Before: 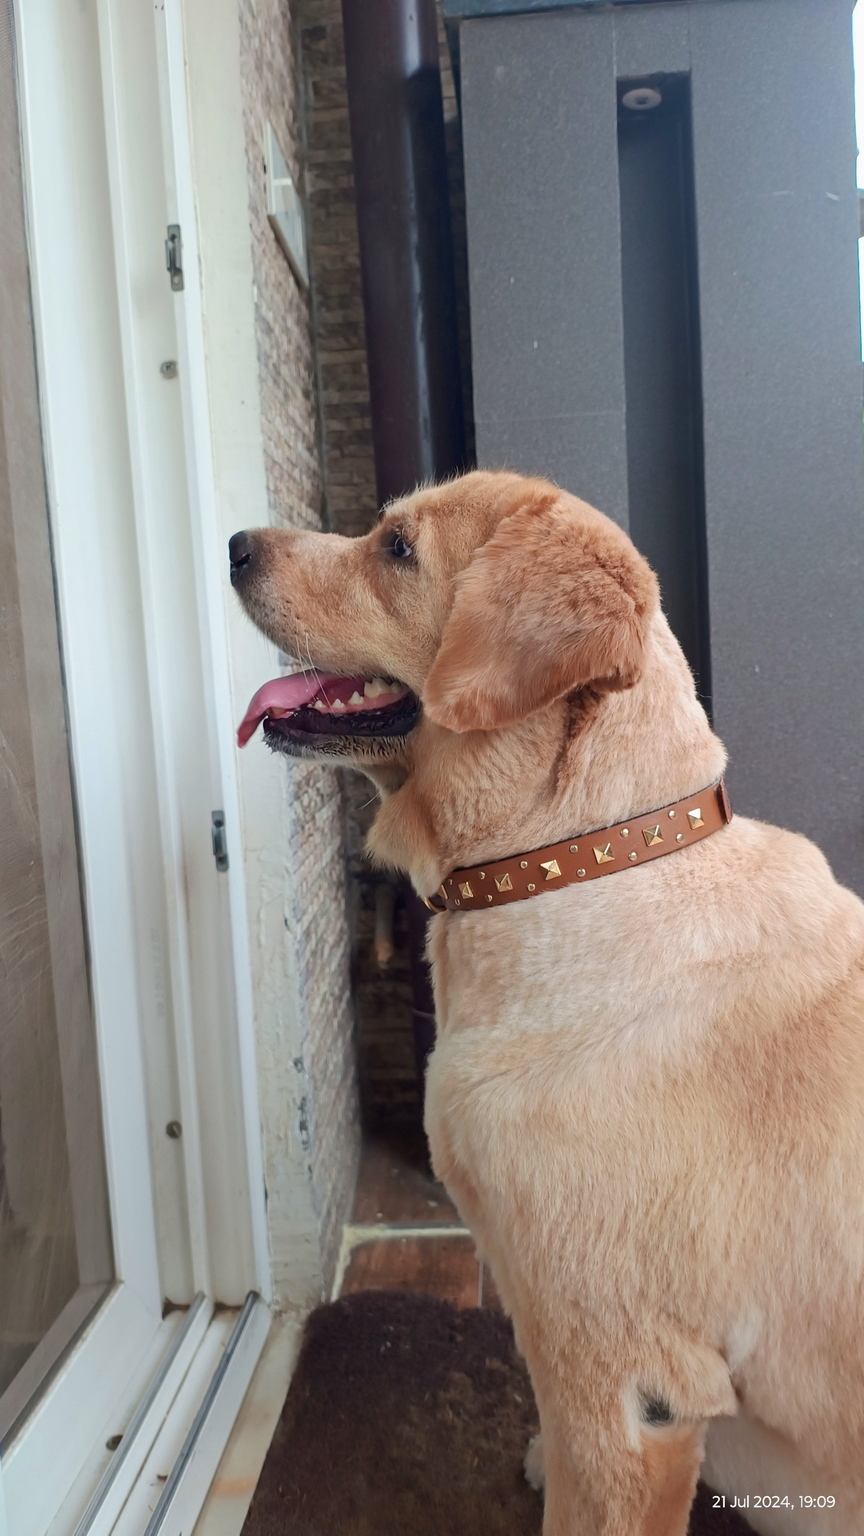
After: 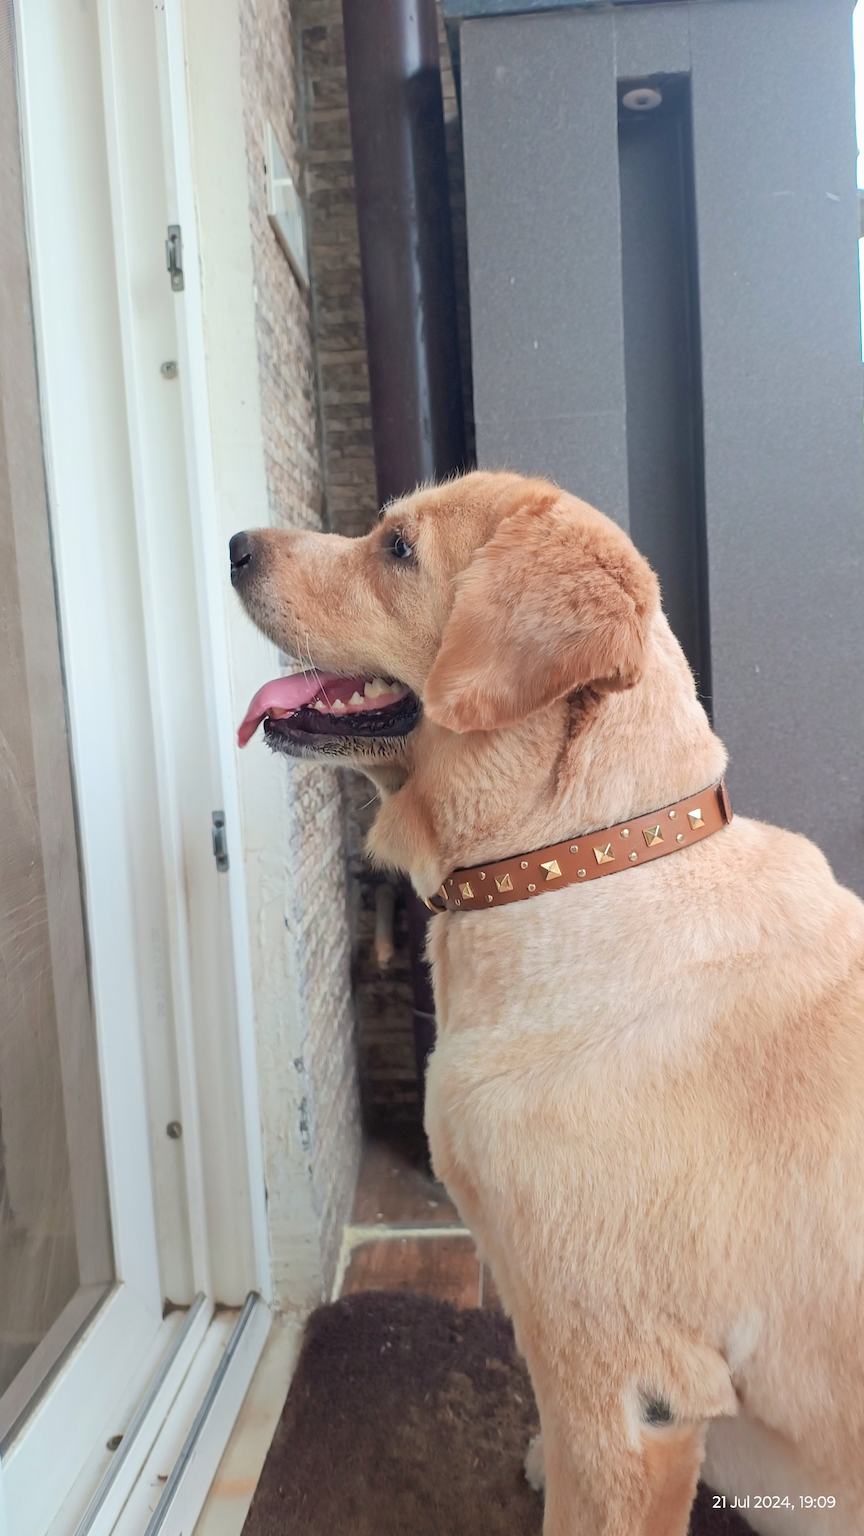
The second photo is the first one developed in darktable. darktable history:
contrast brightness saturation: brightness 0.145
levels: levels [0.016, 0.5, 0.996]
